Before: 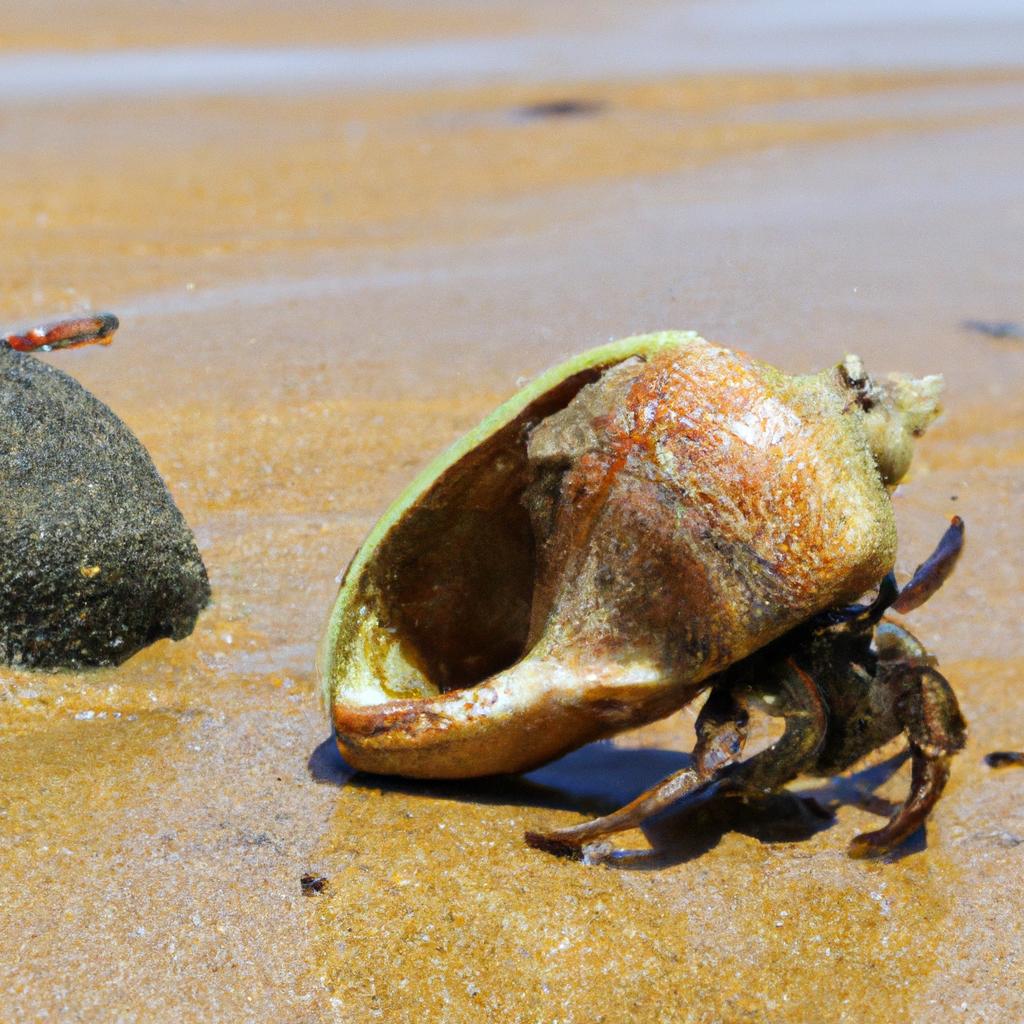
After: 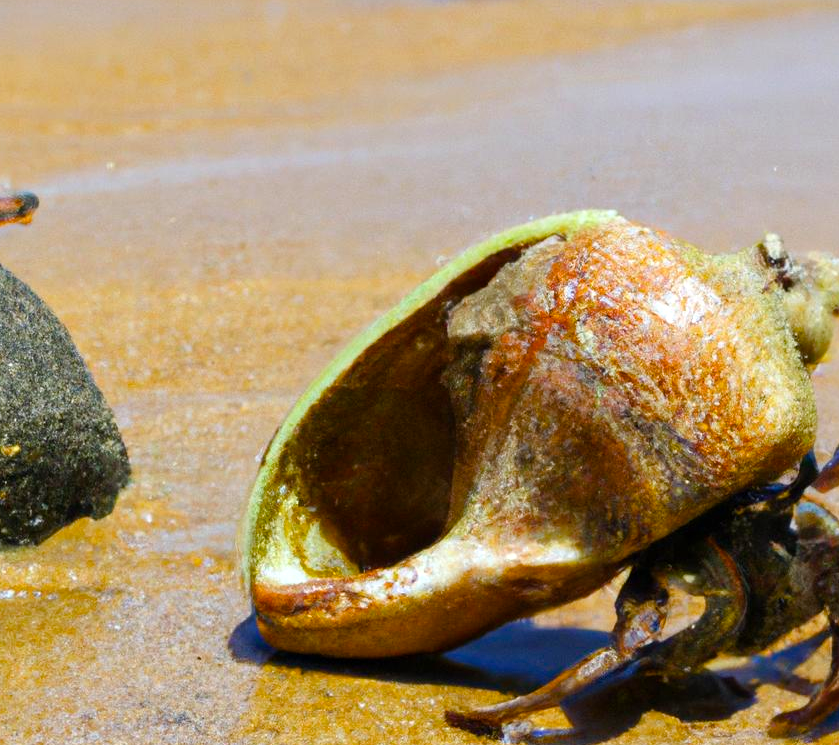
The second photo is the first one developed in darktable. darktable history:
crop: left 7.856%, top 11.836%, right 10.12%, bottom 15.387%
color balance rgb: linear chroma grading › global chroma 8.12%, perceptual saturation grading › global saturation 9.07%, perceptual saturation grading › highlights -13.84%, perceptual saturation grading › mid-tones 14.88%, perceptual saturation grading › shadows 22.8%, perceptual brilliance grading › highlights 2.61%, global vibrance 12.07%
